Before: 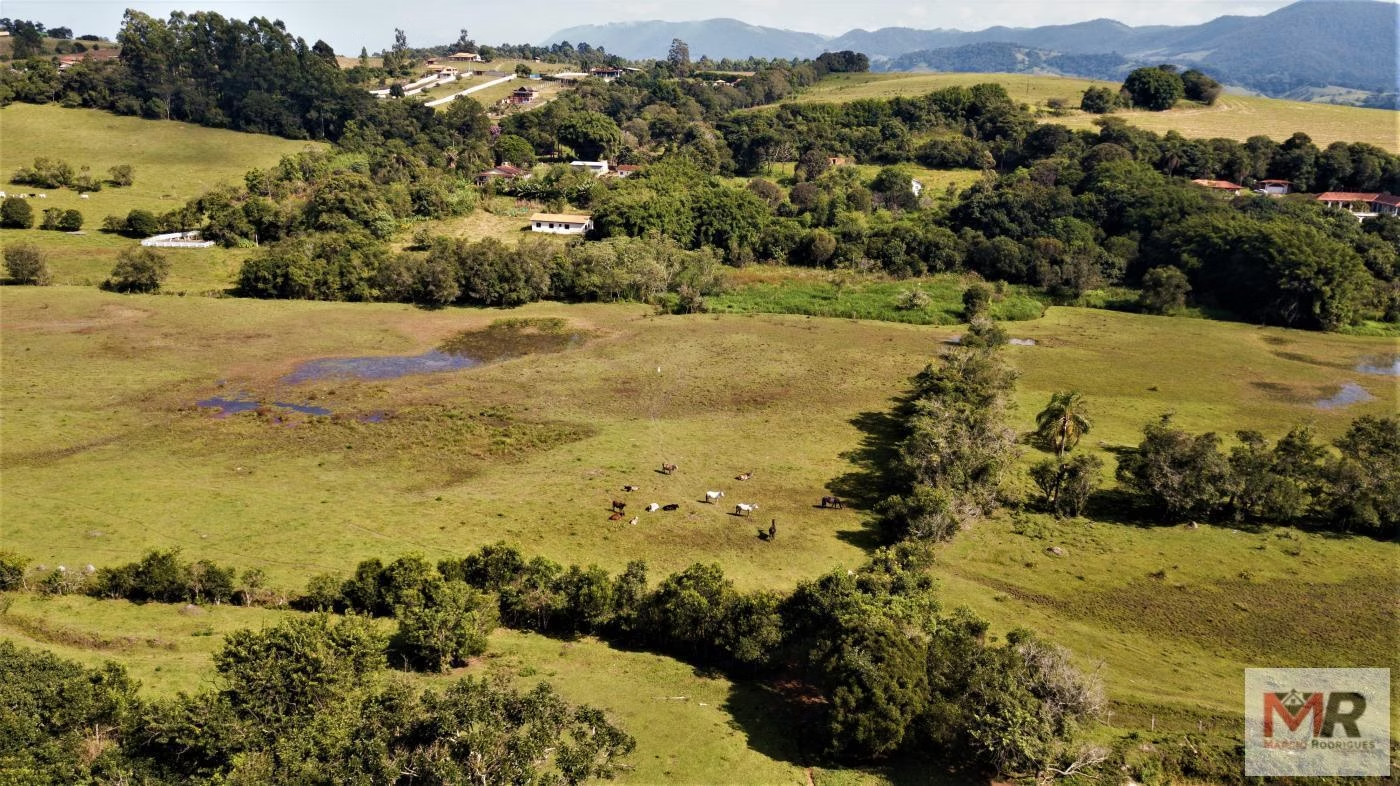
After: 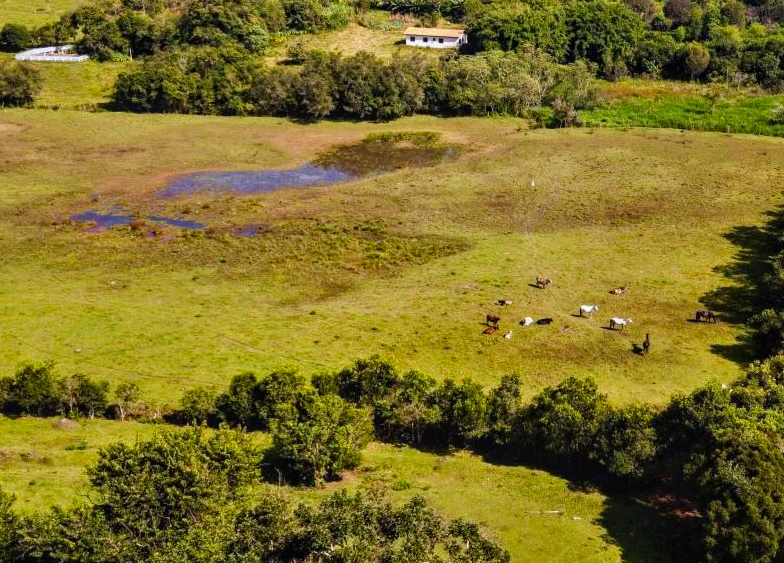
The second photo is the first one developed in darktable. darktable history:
crop: left 9.036%, top 23.728%, right 34.932%, bottom 4.64%
color calibration: output colorfulness [0, 0.315, 0, 0], illuminant as shot in camera, x 0.358, y 0.373, temperature 4628.91 K
local contrast: detail 110%
contrast brightness saturation: contrast 0.081, saturation 0.202
